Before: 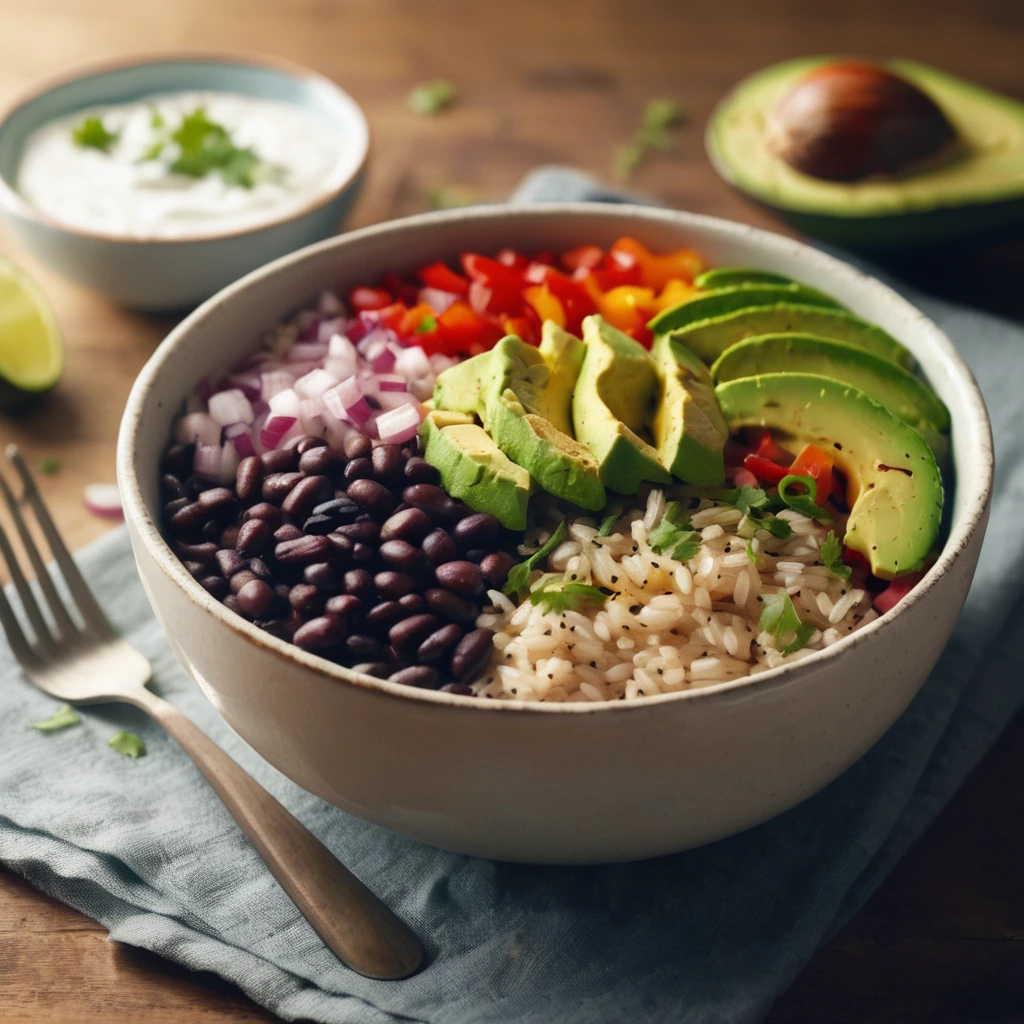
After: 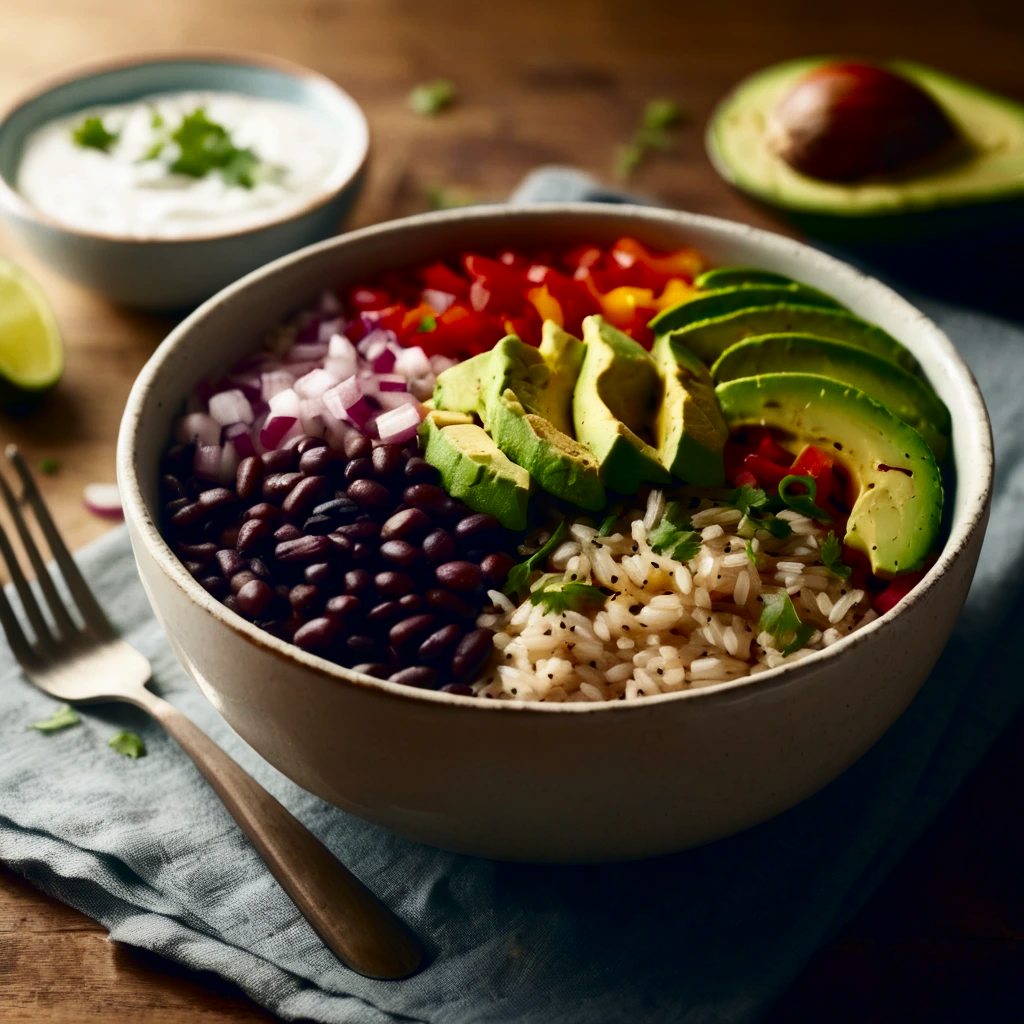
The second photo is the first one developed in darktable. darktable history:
contrast brightness saturation: contrast 0.191, brightness -0.237, saturation 0.113
